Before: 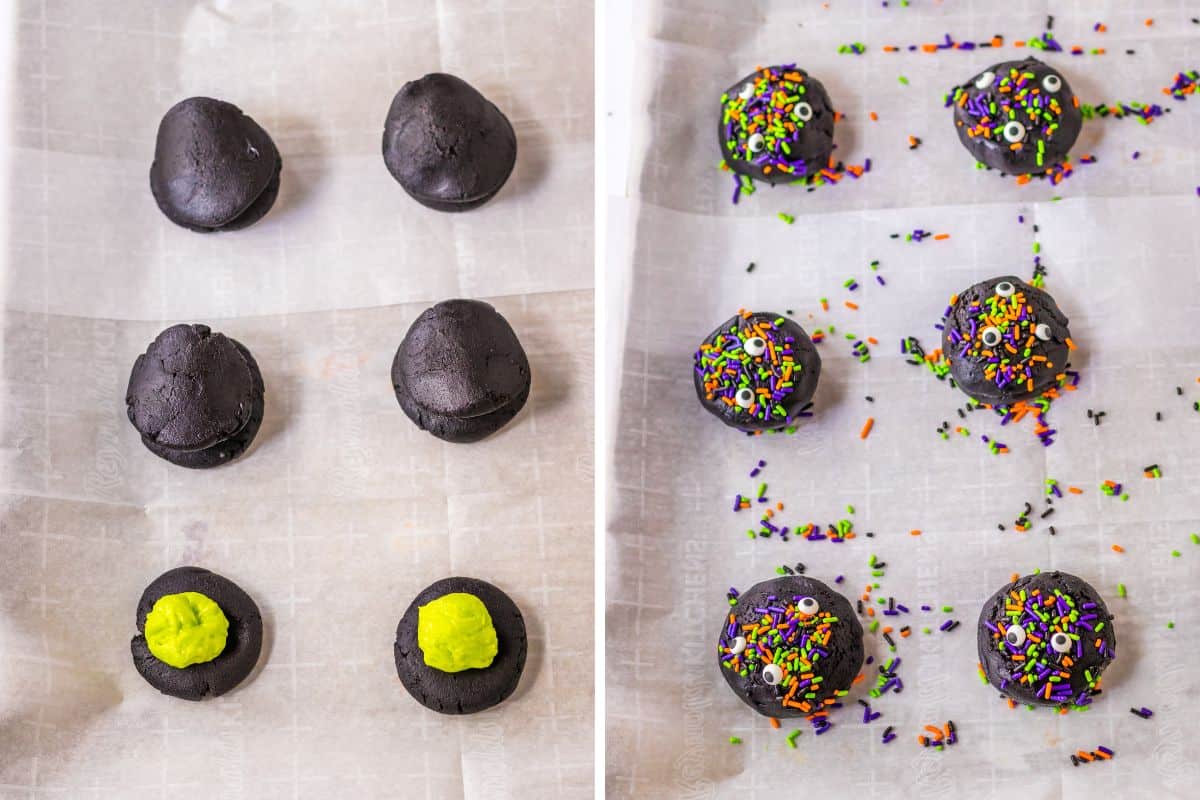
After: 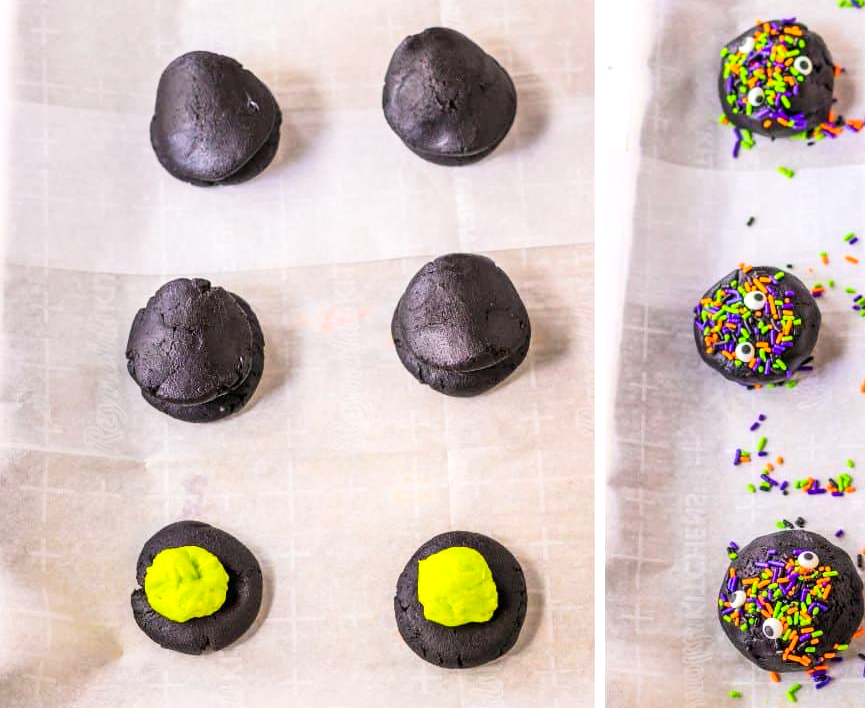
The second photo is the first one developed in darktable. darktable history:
crop: top 5.812%, right 27.871%, bottom 5.67%
local contrast: highlights 104%, shadows 102%, detail 119%, midtone range 0.2
tone equalizer: on, module defaults
contrast brightness saturation: contrast 0.196, brightness 0.163, saturation 0.225
